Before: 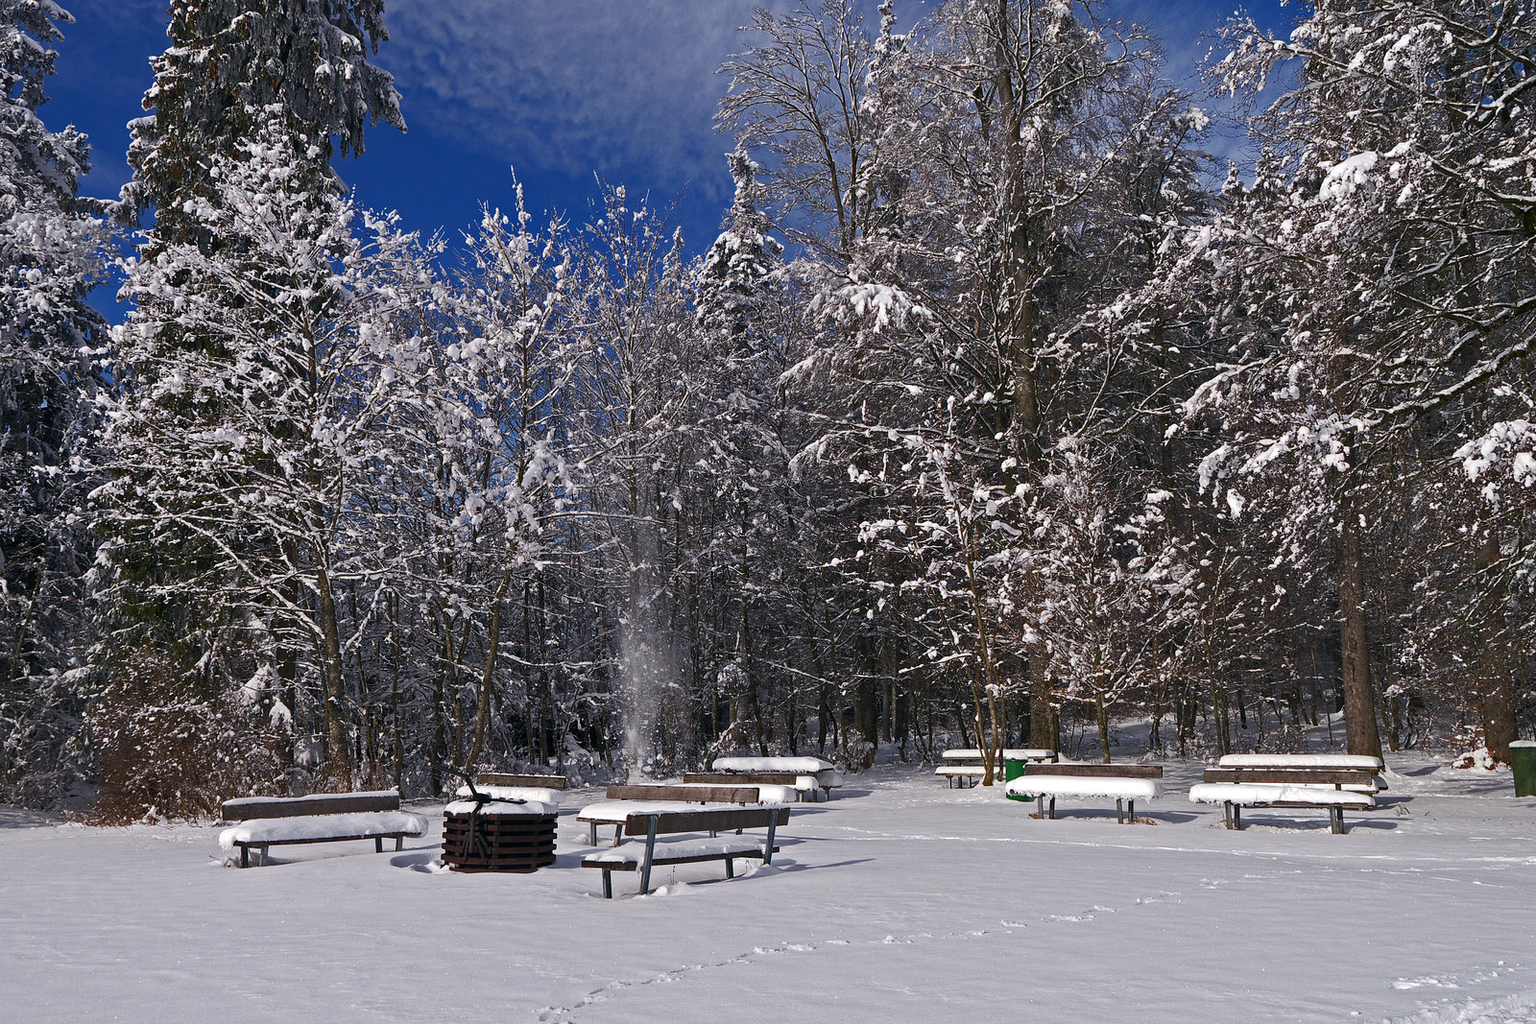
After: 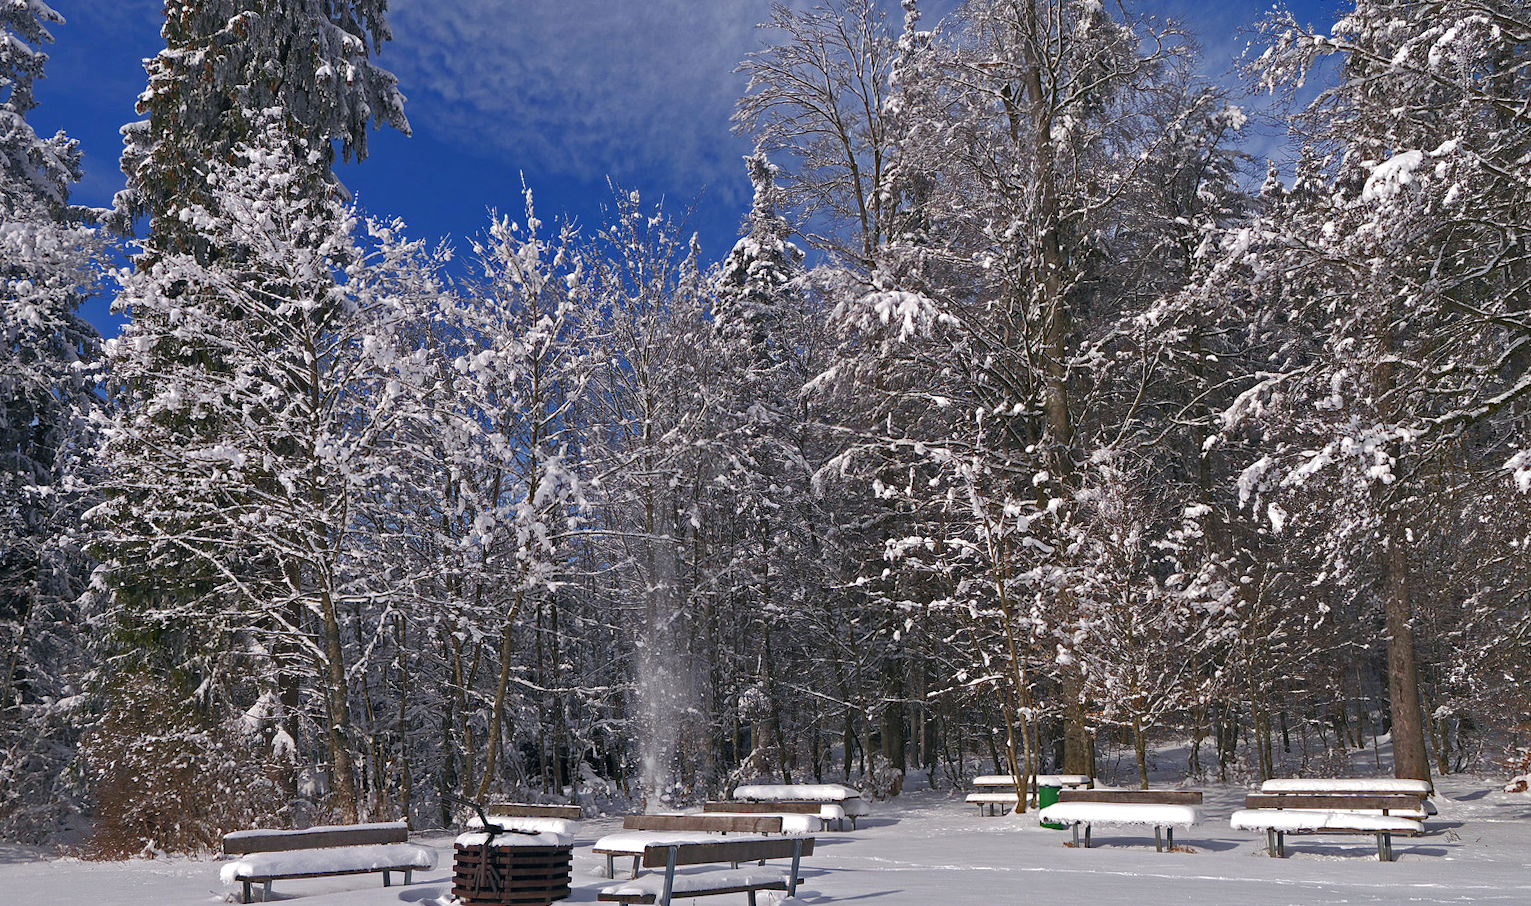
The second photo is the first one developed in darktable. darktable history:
shadows and highlights: on, module defaults
exposure: exposure 0.203 EV, compensate highlight preservation false
crop and rotate: angle 0.337°, left 0.253%, right 3.201%, bottom 14.254%
